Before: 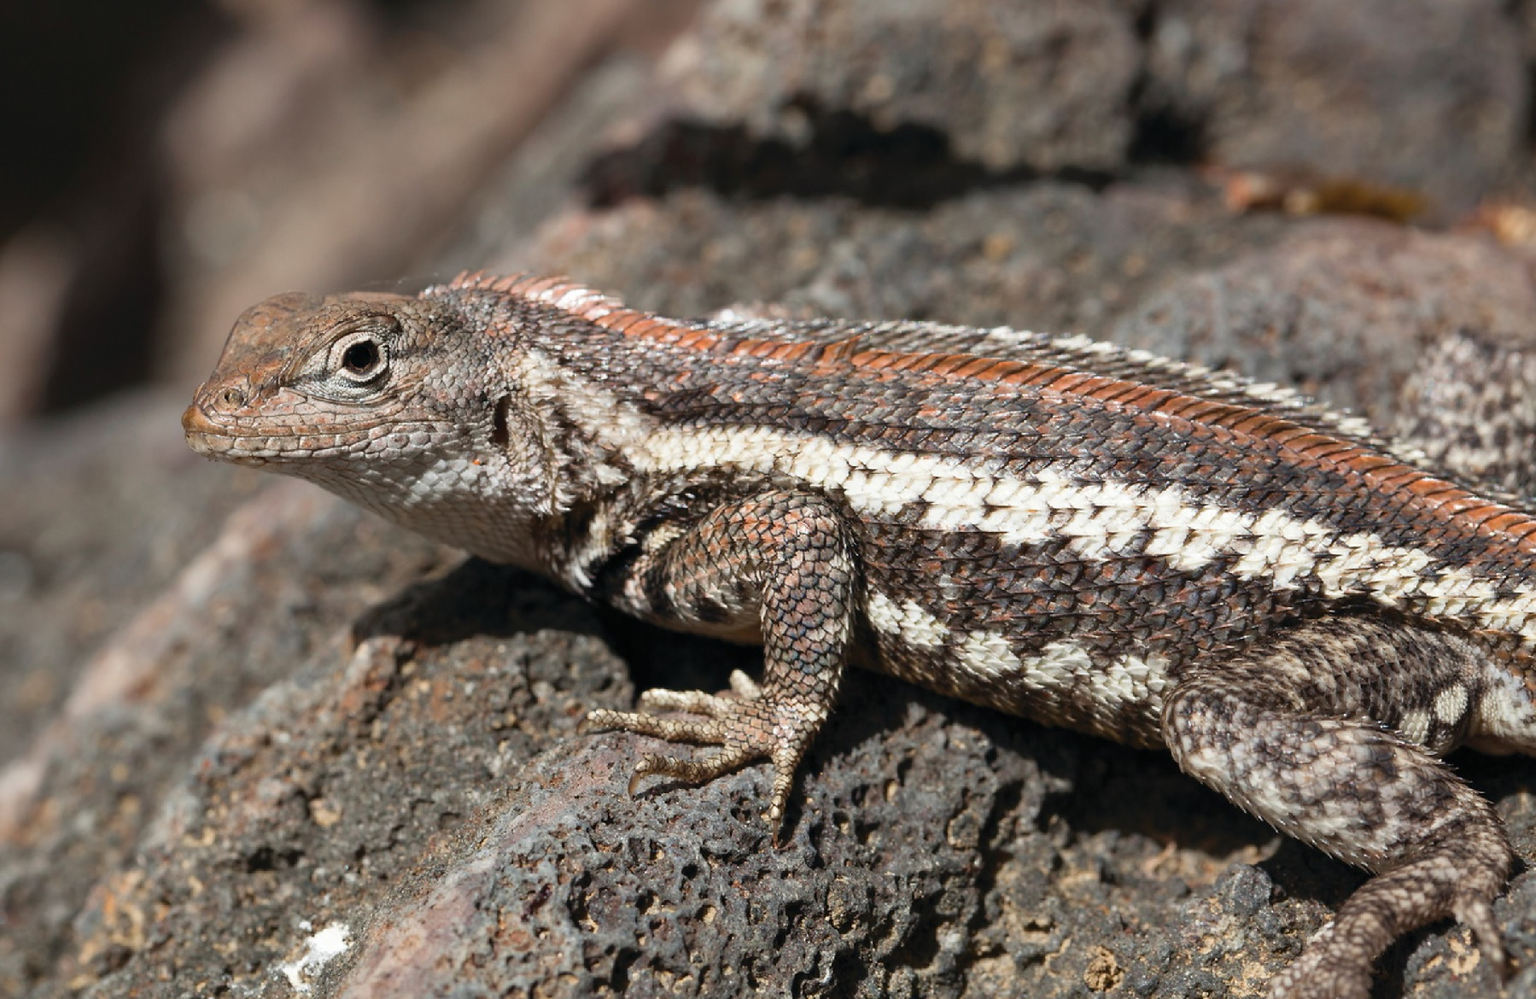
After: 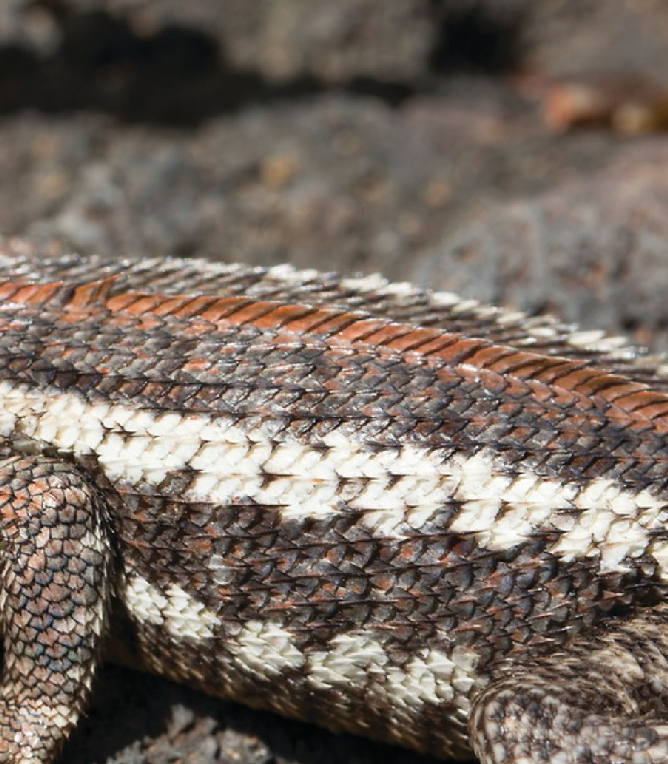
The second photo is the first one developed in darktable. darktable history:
crop and rotate: left 49.579%, top 10.15%, right 13.256%, bottom 24.522%
